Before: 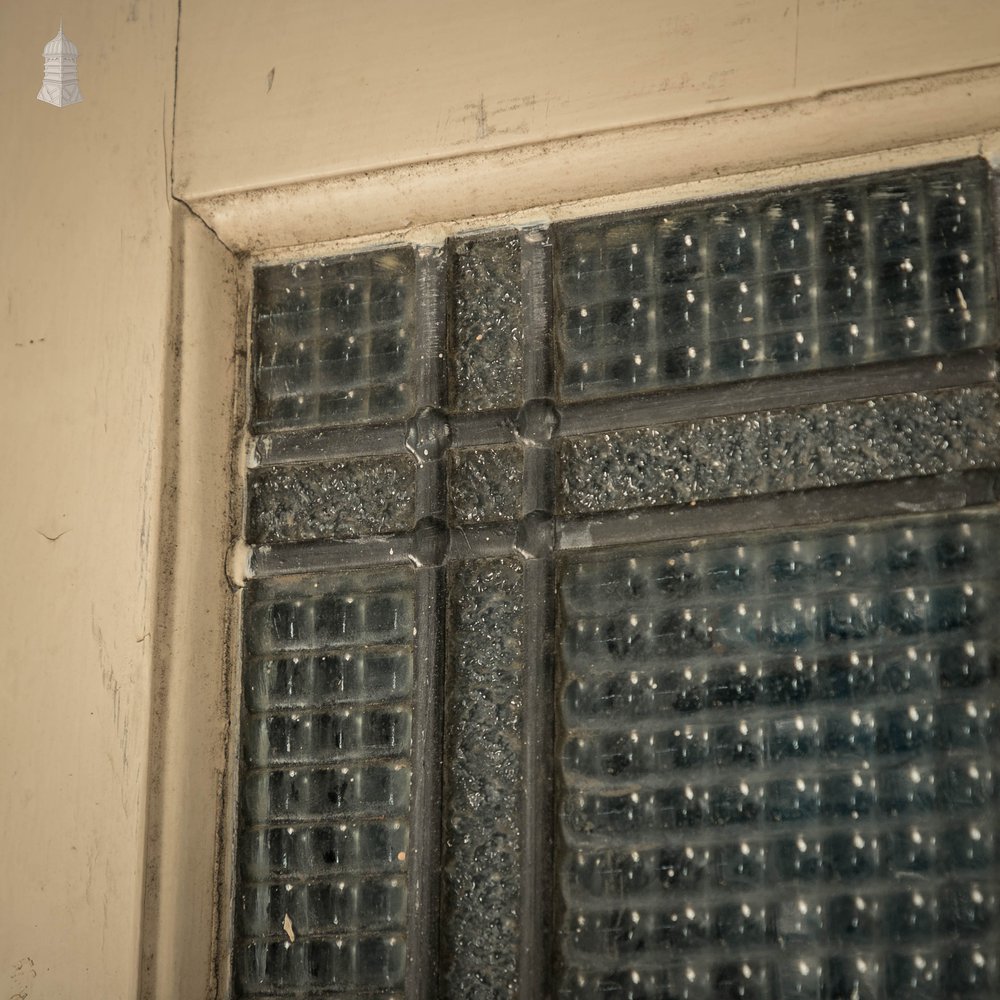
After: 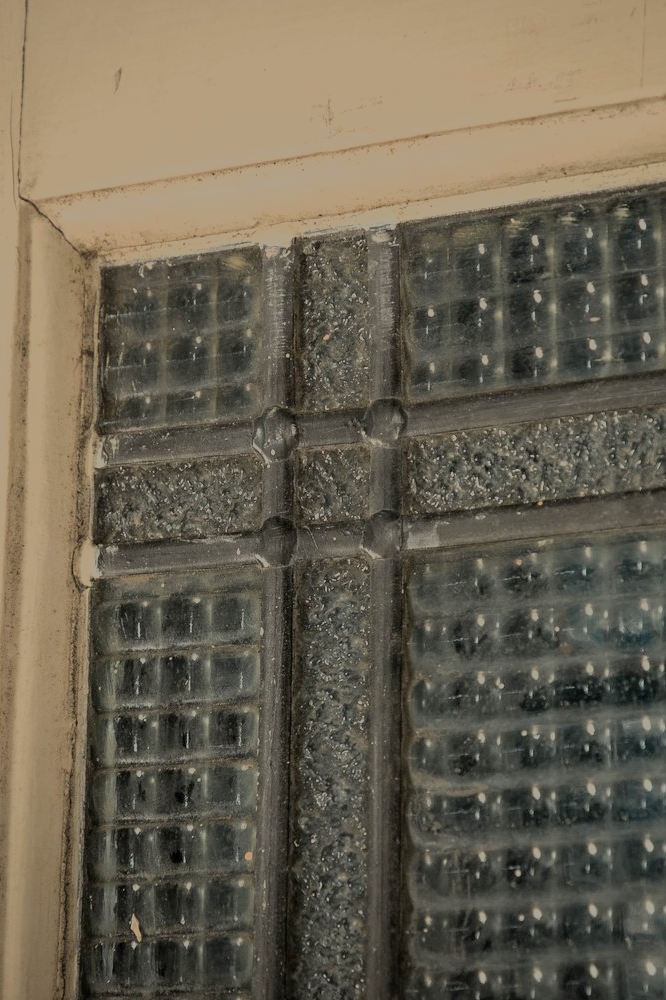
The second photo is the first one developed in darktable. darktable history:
filmic rgb: black relative exposure -13.01 EV, white relative exposure 4.03 EV, threshold 5.98 EV, target white luminance 85.116%, hardness 6.28, latitude 42.89%, contrast 0.858, shadows ↔ highlights balance 9.29%, color science v6 (2022), enable highlight reconstruction true
crop and rotate: left 15.326%, right 18.025%
